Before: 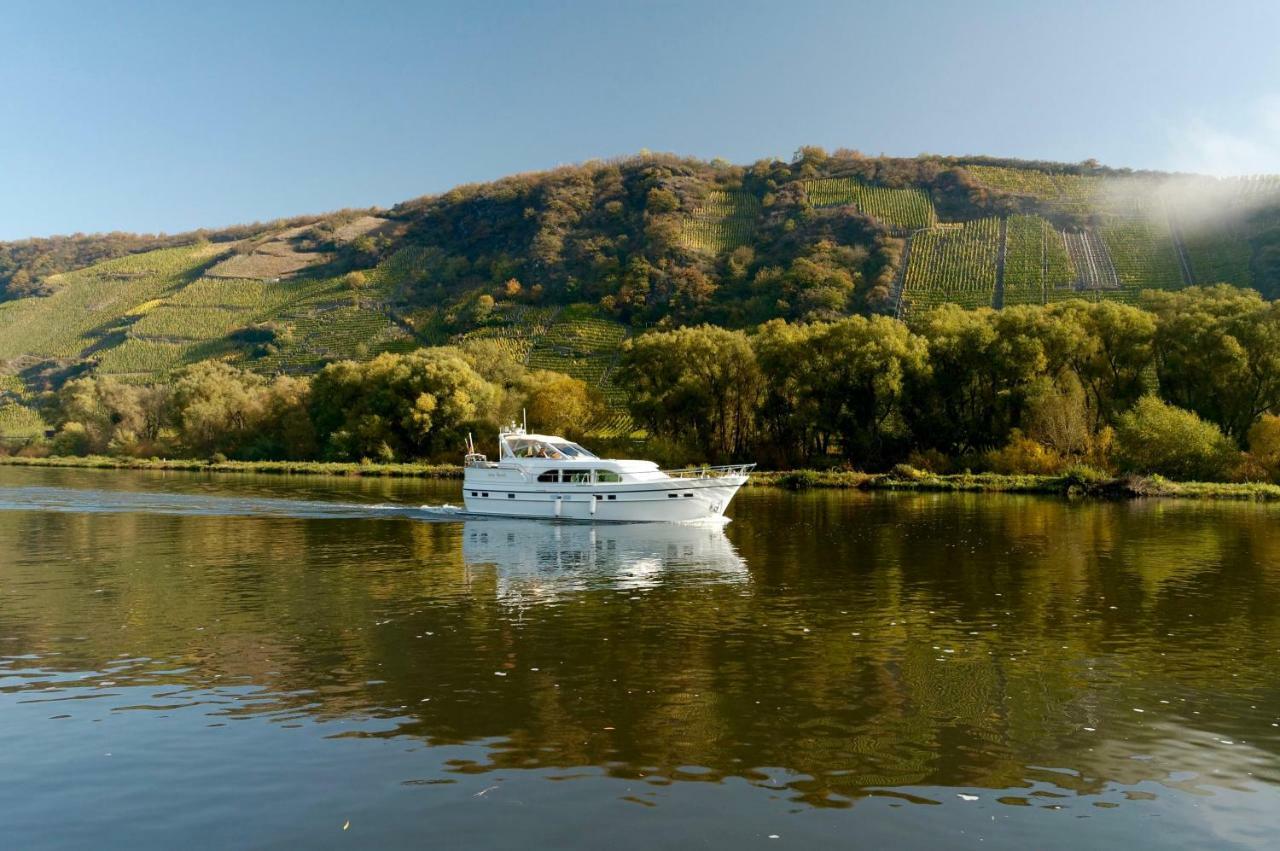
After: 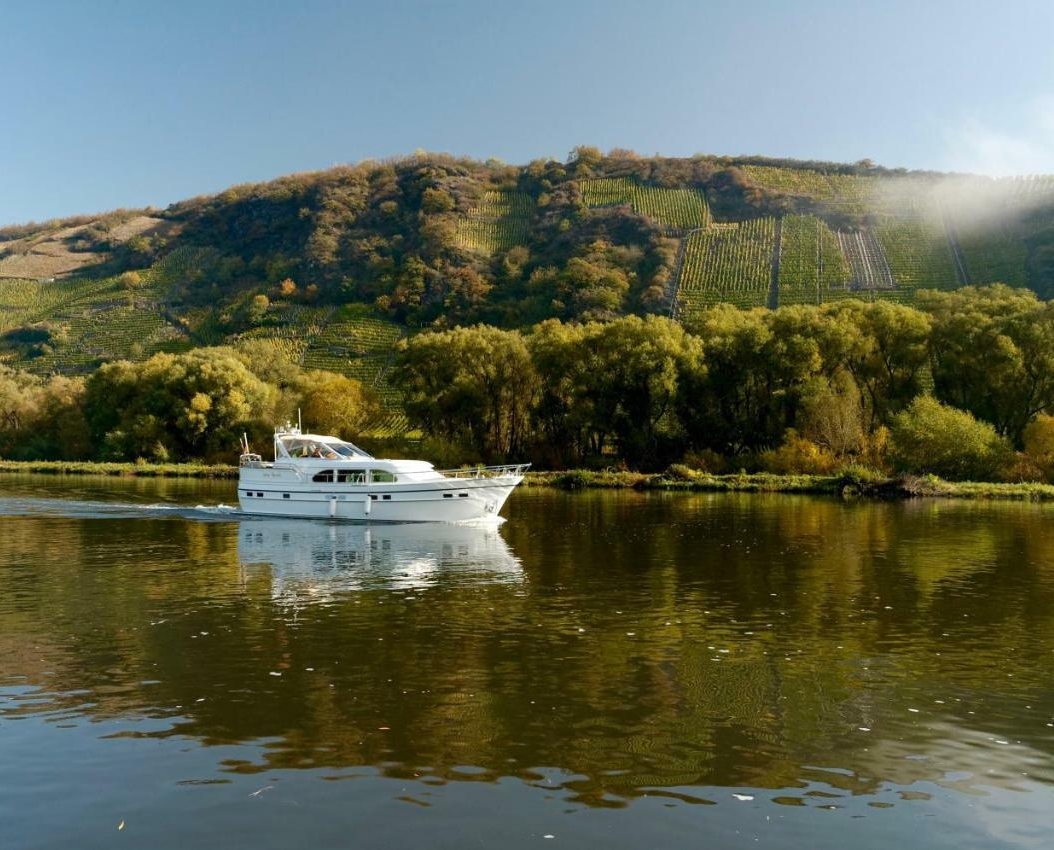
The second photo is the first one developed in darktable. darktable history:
crop: left 17.58%, bottom 0.017%
